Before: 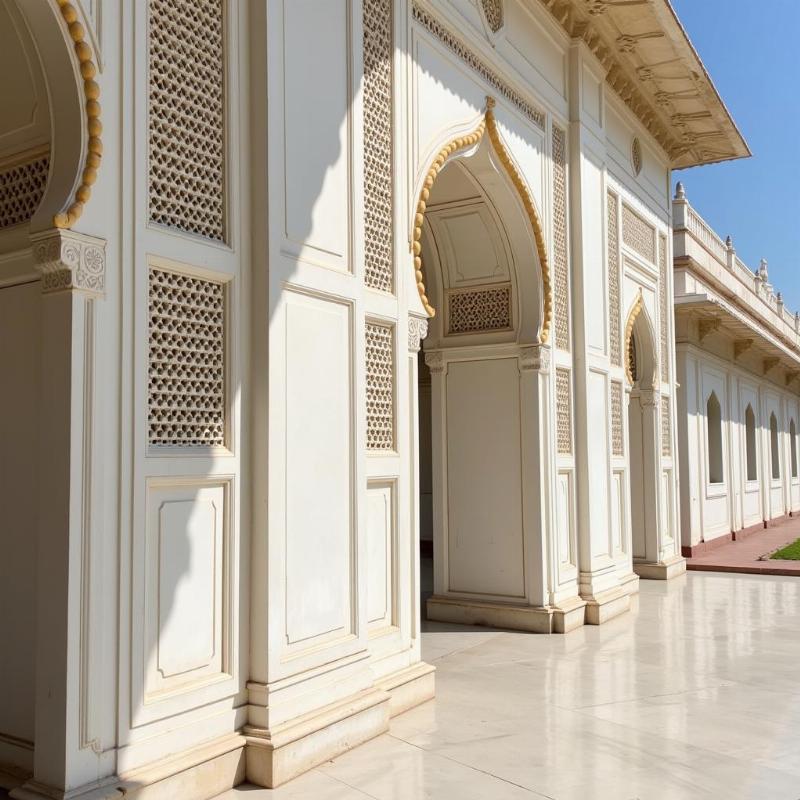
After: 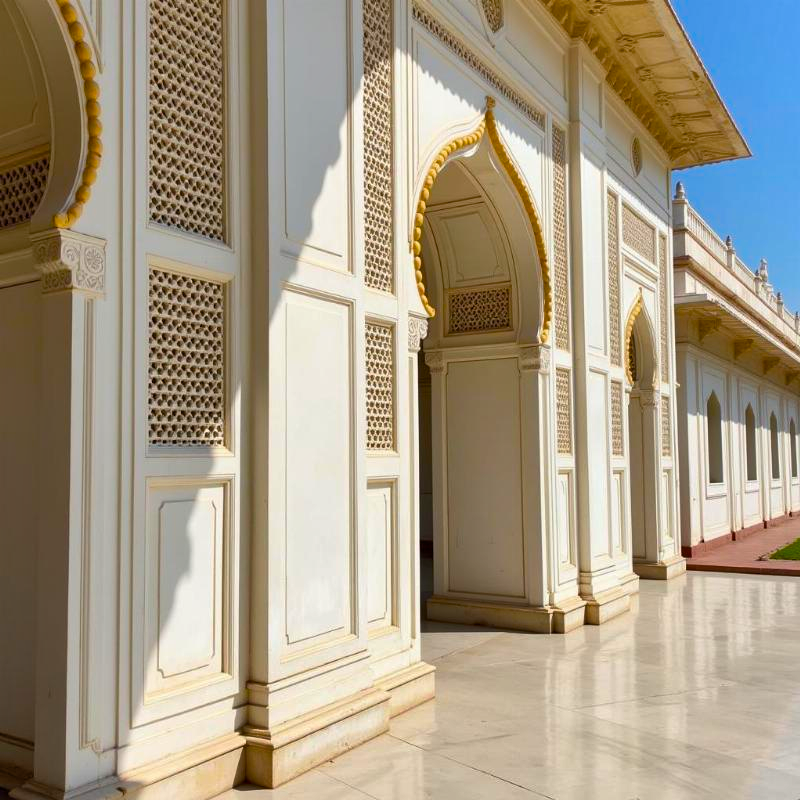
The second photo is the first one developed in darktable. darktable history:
shadows and highlights: shadows 60, soften with gaussian
color balance rgb: linear chroma grading › global chroma 15%, perceptual saturation grading › global saturation 30%
